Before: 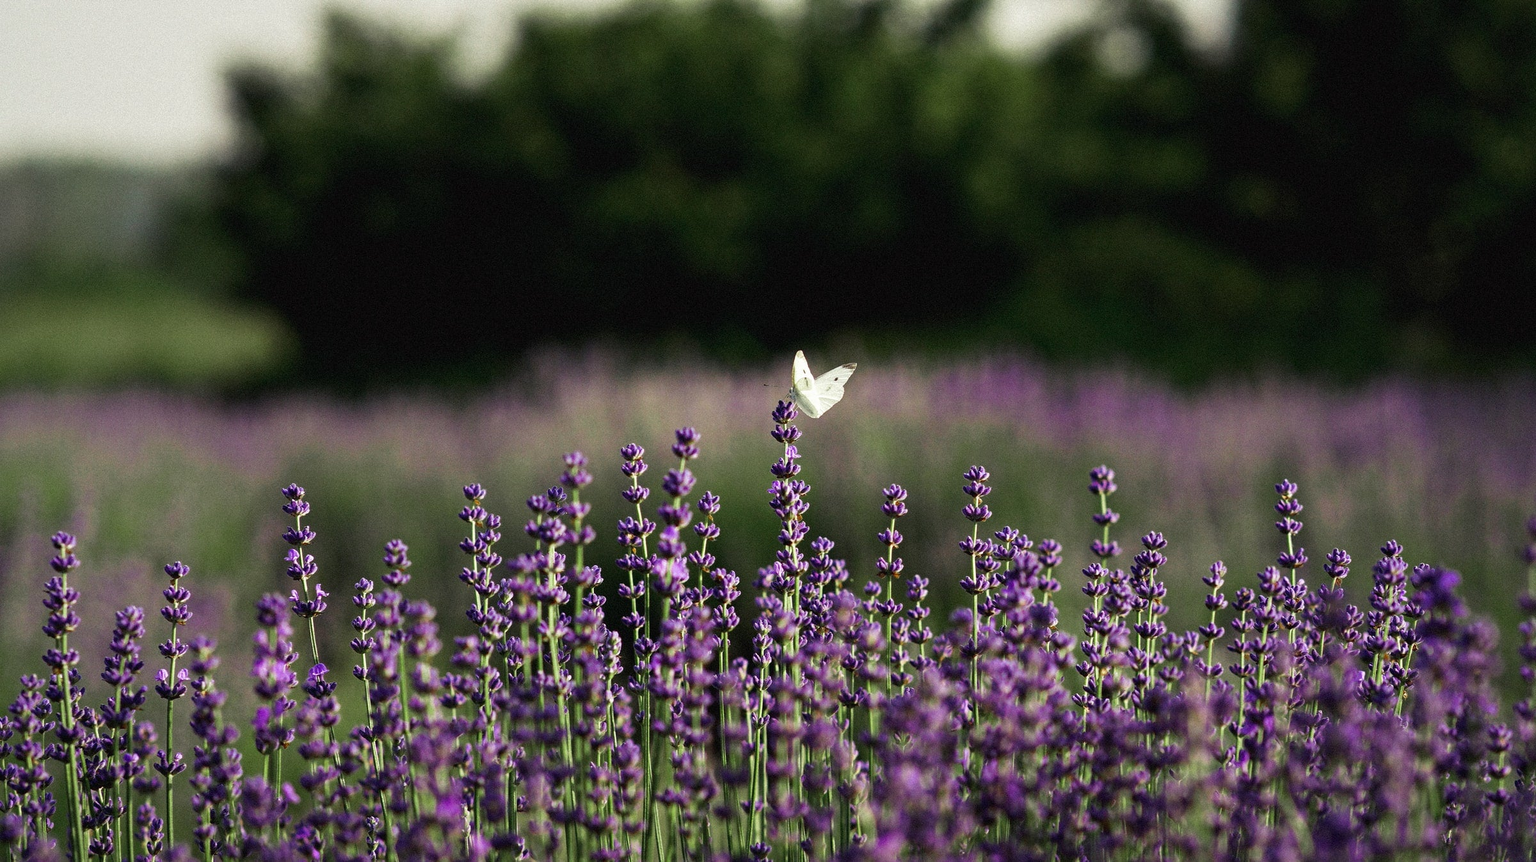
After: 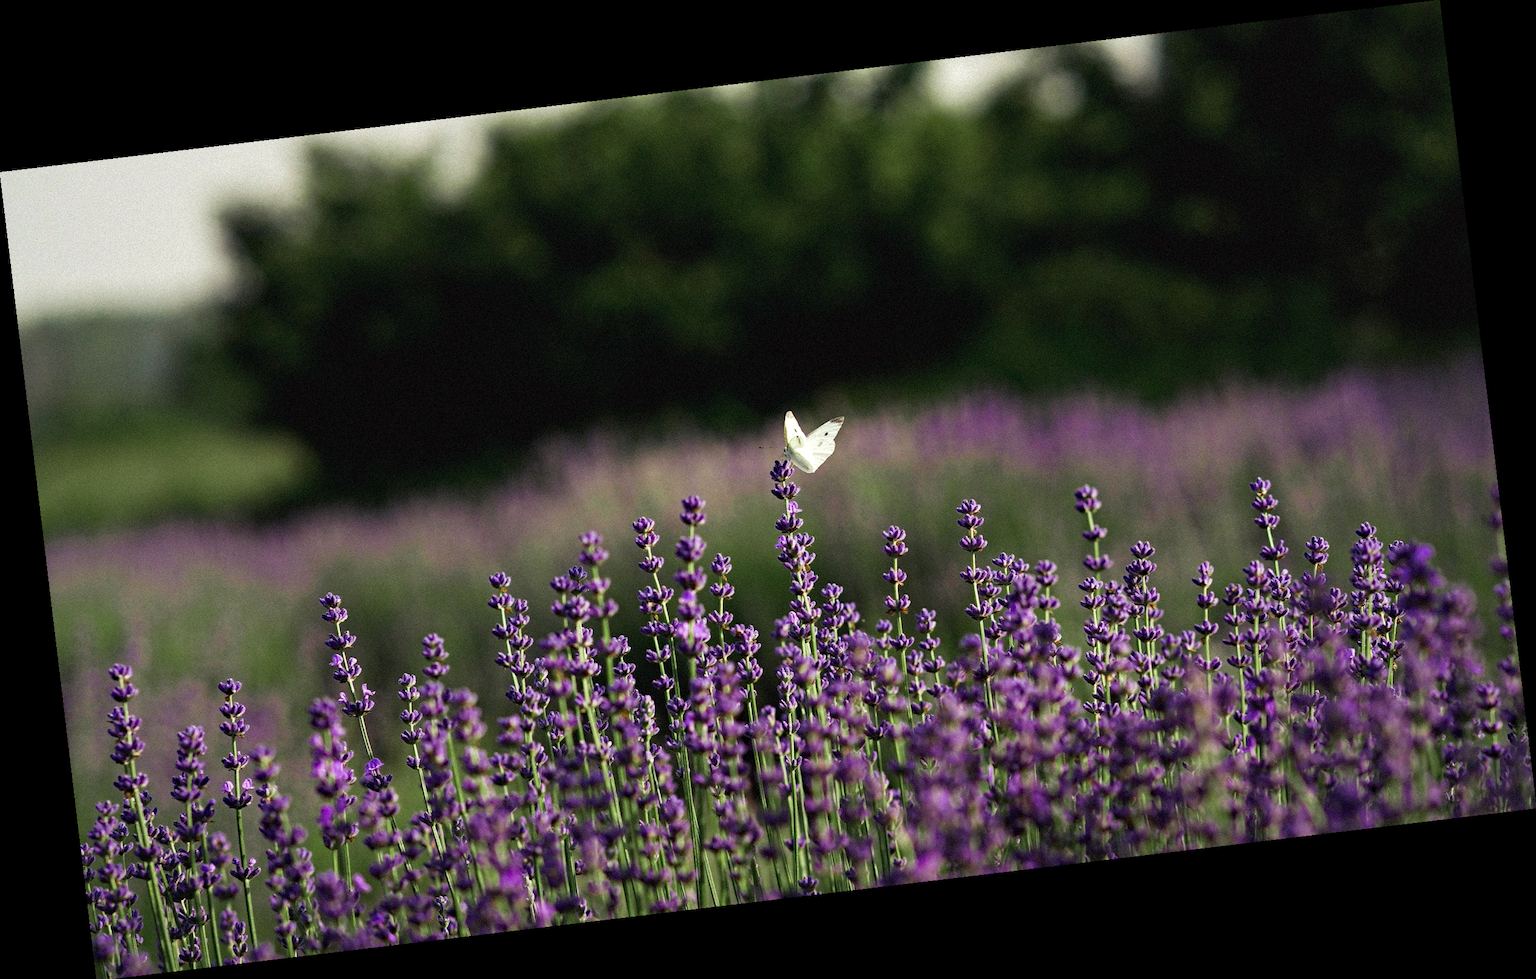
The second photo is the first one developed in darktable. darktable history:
shadows and highlights: radius 125.46, shadows 21.19, highlights -21.19, low approximation 0.01
haze removal: compatibility mode true, adaptive false
rotate and perspective: rotation -6.83°, automatic cropping off
